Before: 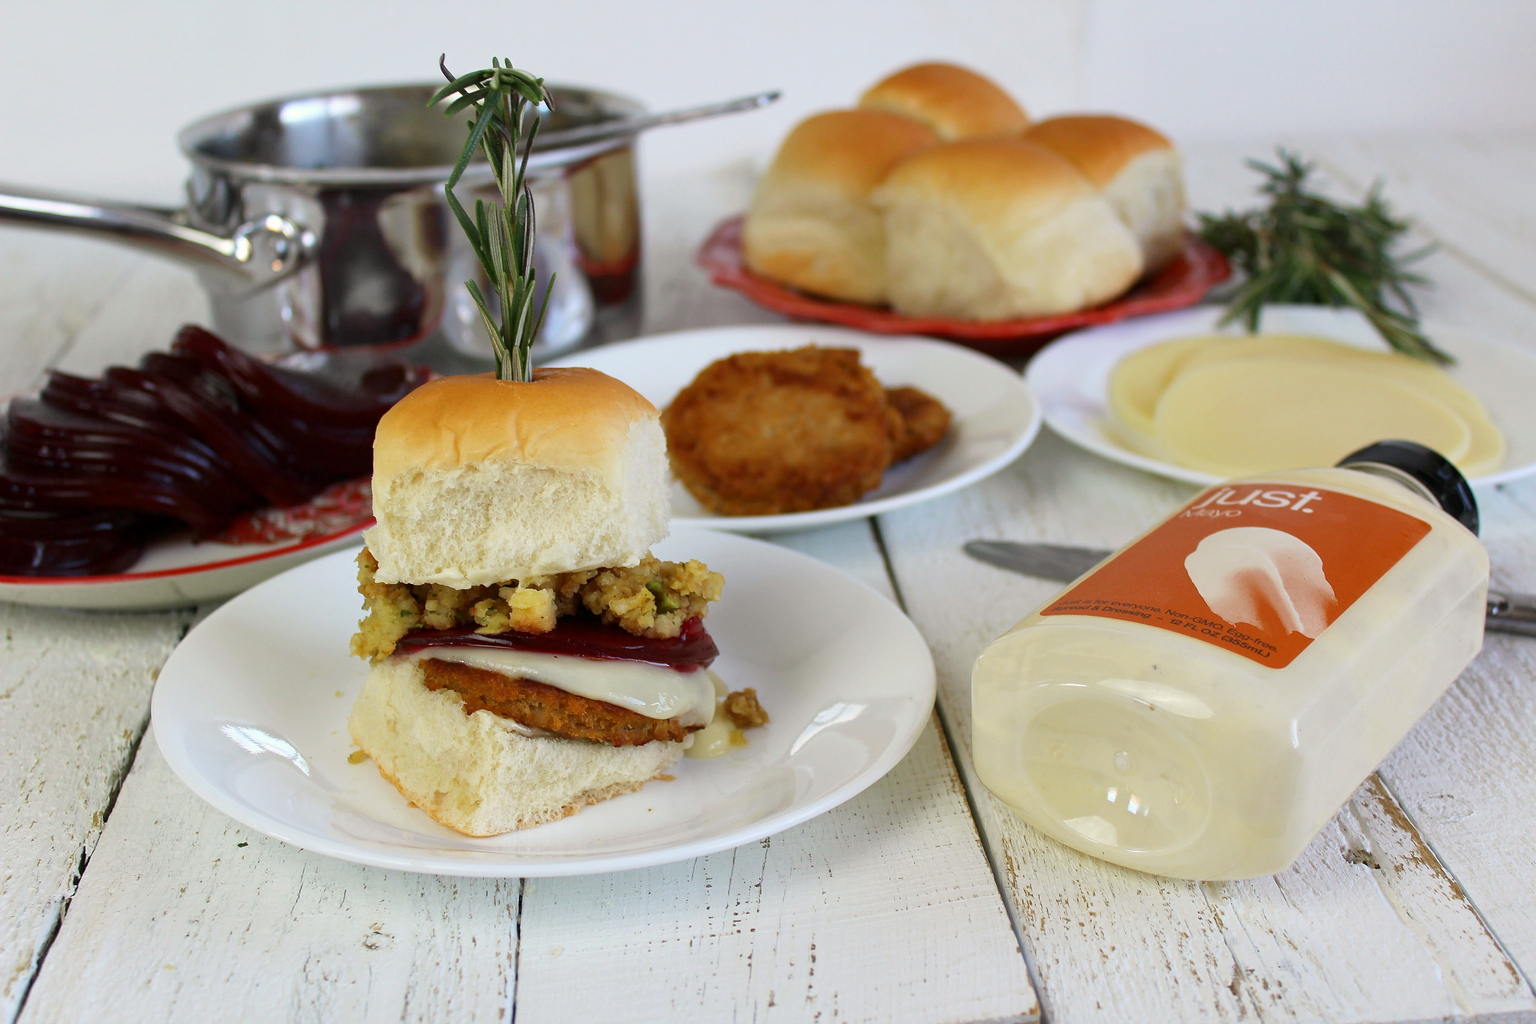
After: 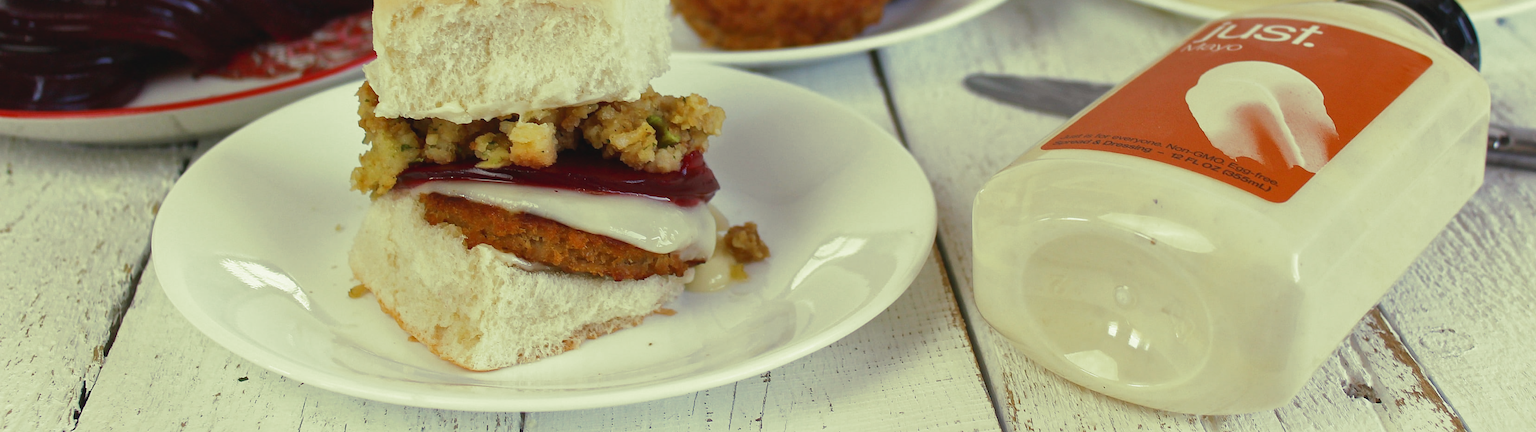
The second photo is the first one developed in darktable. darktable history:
crop: top 45.551%, bottom 12.262%
split-toning: shadows › hue 290.82°, shadows › saturation 0.34, highlights › saturation 0.38, balance 0, compress 50%
contrast brightness saturation: contrast -0.11
local contrast: mode bilateral grid, contrast 20, coarseness 50, detail 120%, midtone range 0.2
